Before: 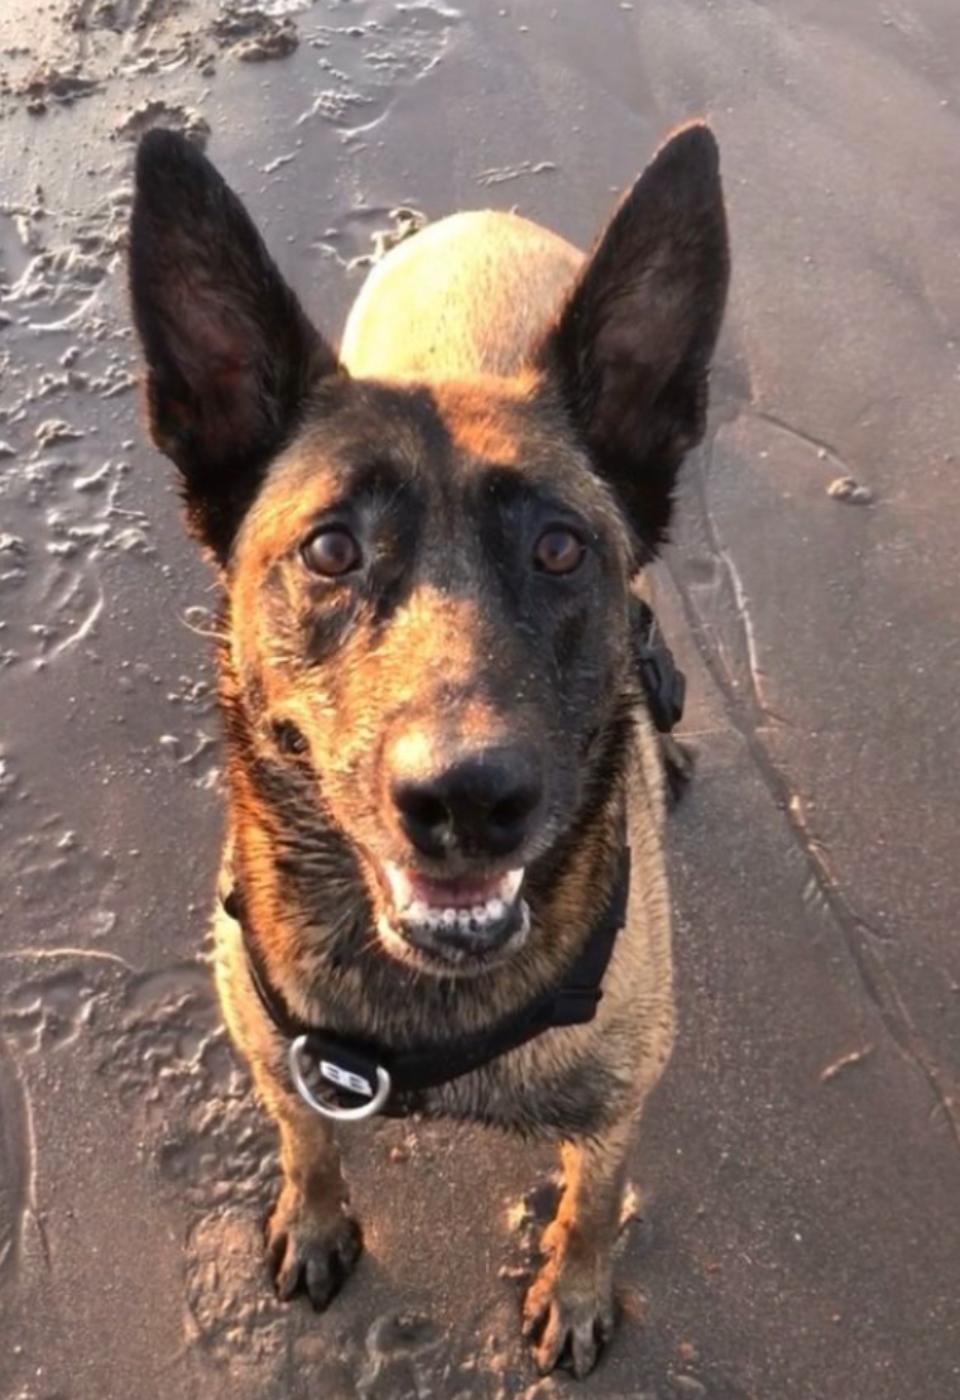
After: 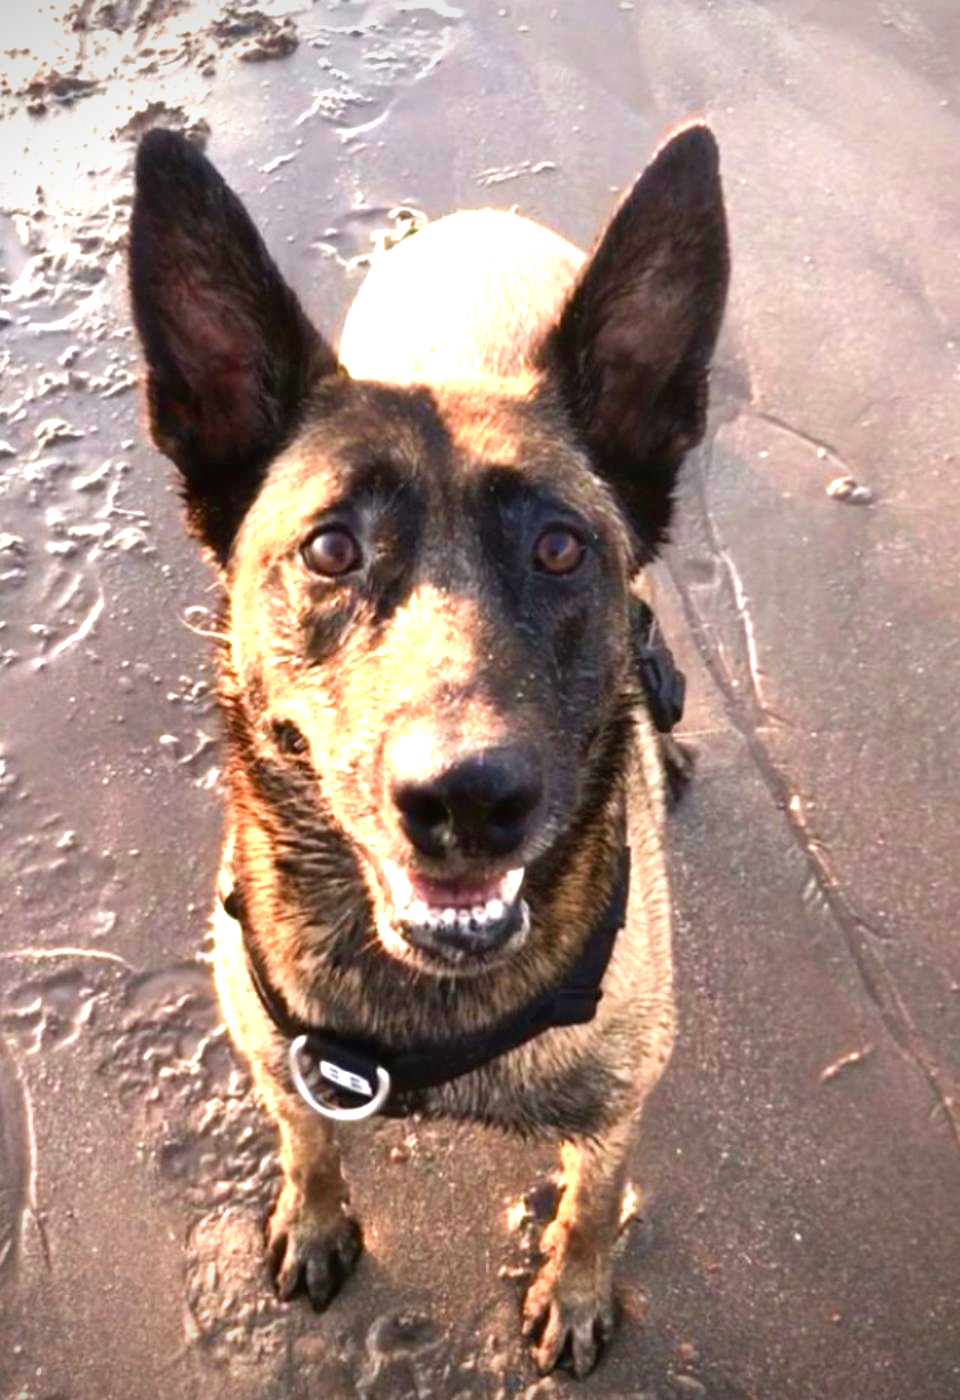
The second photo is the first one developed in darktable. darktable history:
color balance rgb: shadows lift › luminance -20%, power › hue 72.24°, highlights gain › luminance 15%, global offset › hue 171.6°, perceptual saturation grading › highlights -30%, perceptual saturation grading › shadows 20%, global vibrance 30%, contrast 10%
contrast equalizer: y [[0.5, 0.5, 0.472, 0.5, 0.5, 0.5], [0.5 ×6], [0.5 ×6], [0 ×6], [0 ×6]]
exposure: black level correction 0, exposure 0.7 EV, compensate exposure bias true, compensate highlight preservation false
velvia: on, module defaults
vignetting: fall-off start 97.23%, saturation -0.024, center (-0.033, -0.042), width/height ratio 1.179, unbound false
